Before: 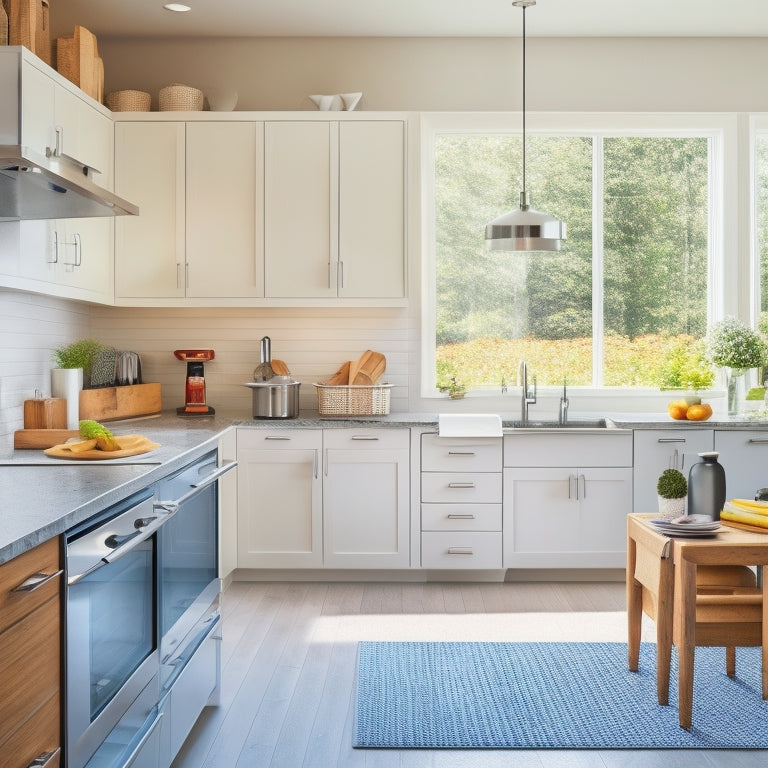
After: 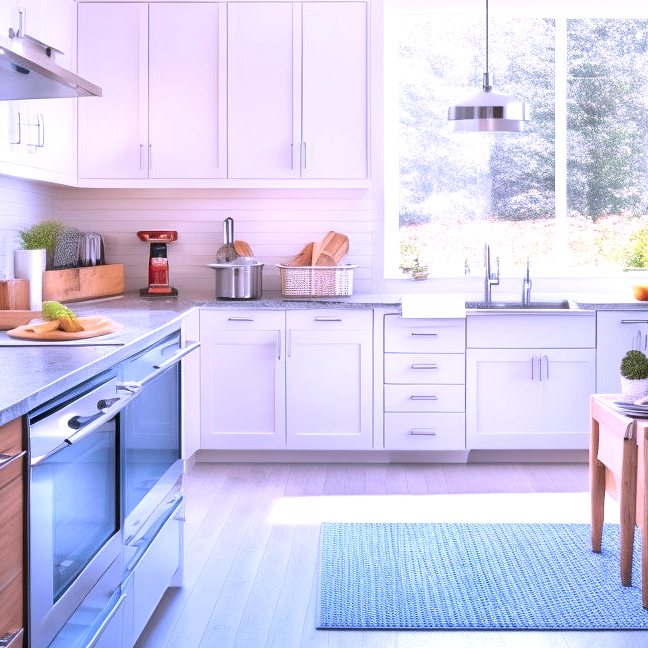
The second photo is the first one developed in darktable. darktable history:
color correction: highlights a* 15.46, highlights b* -20.56
crop and rotate: left 4.842%, top 15.51%, right 10.668%
exposure: black level correction 0.001, exposure 0.5 EV, compensate exposure bias true, compensate highlight preservation false
white balance: red 0.948, green 1.02, blue 1.176
